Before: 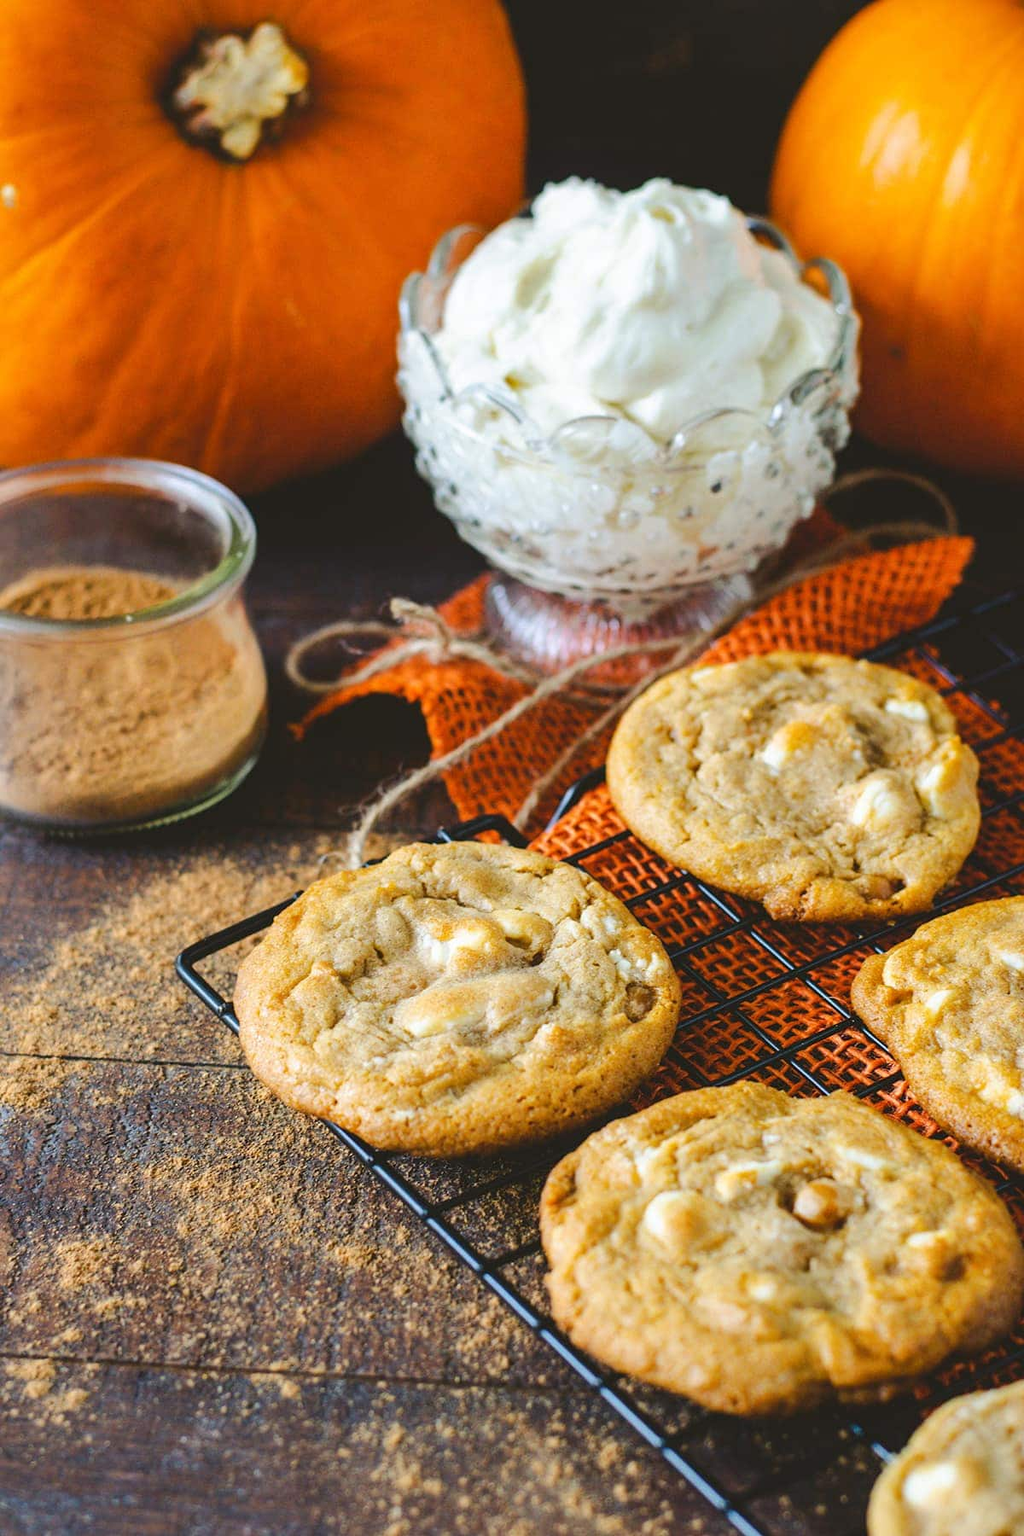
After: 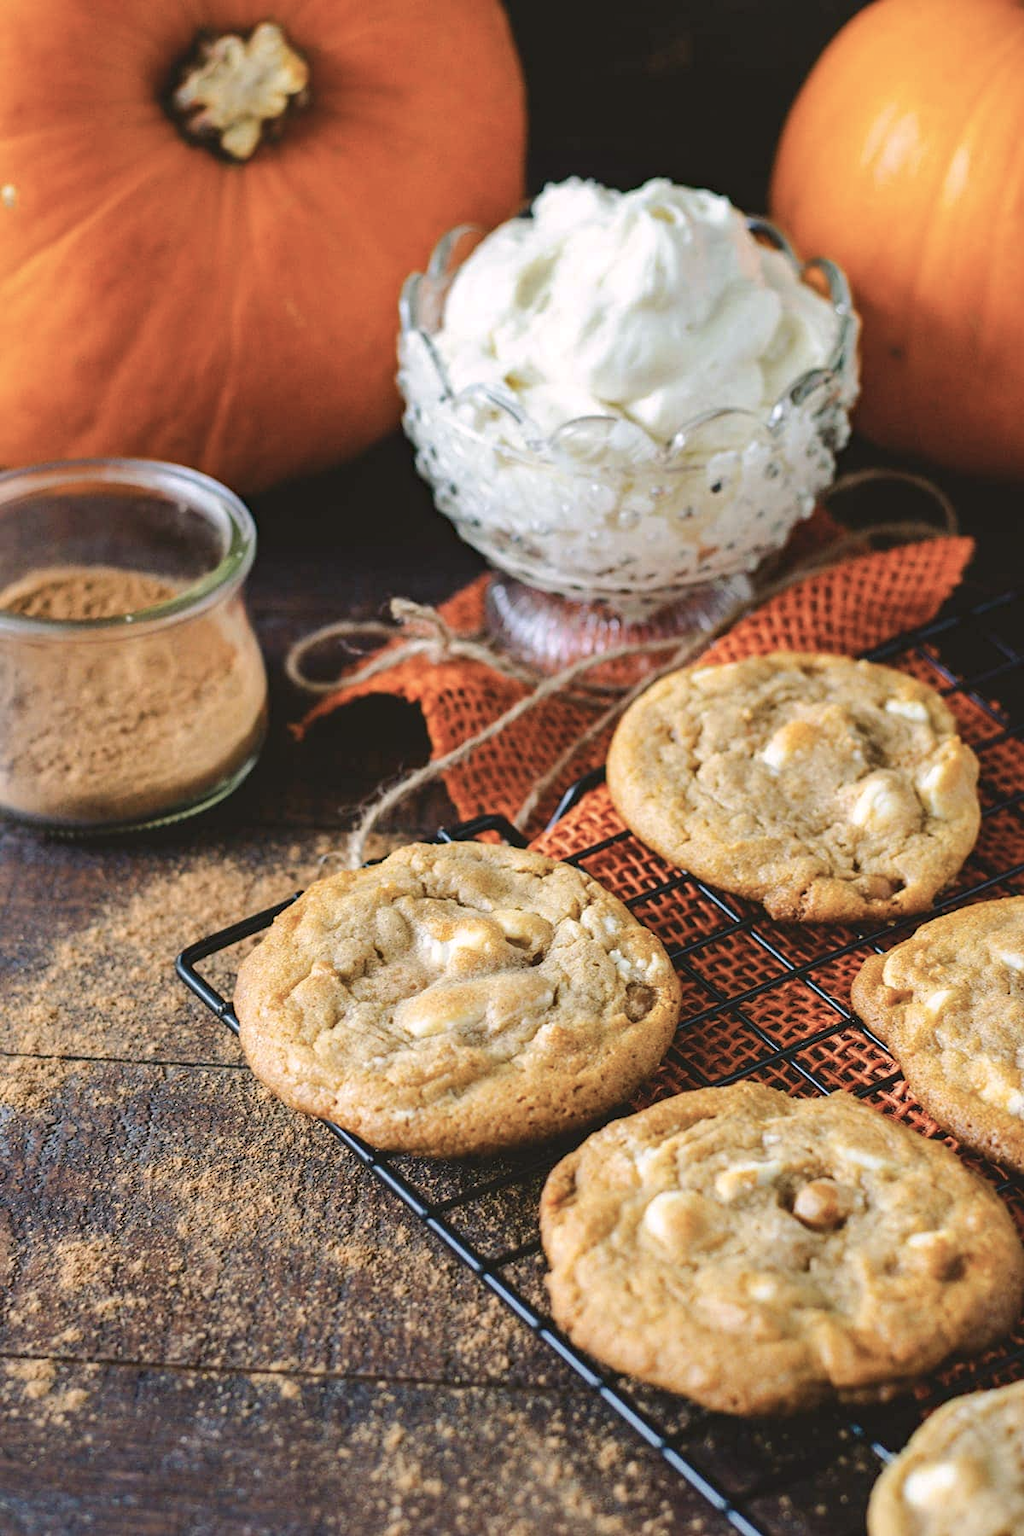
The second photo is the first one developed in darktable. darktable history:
color balance rgb: highlights gain › chroma 0.898%, highlights gain › hue 25.48°, perceptual saturation grading › global saturation -27.082%, global vibrance 5.013%
haze removal: compatibility mode true, adaptive false
